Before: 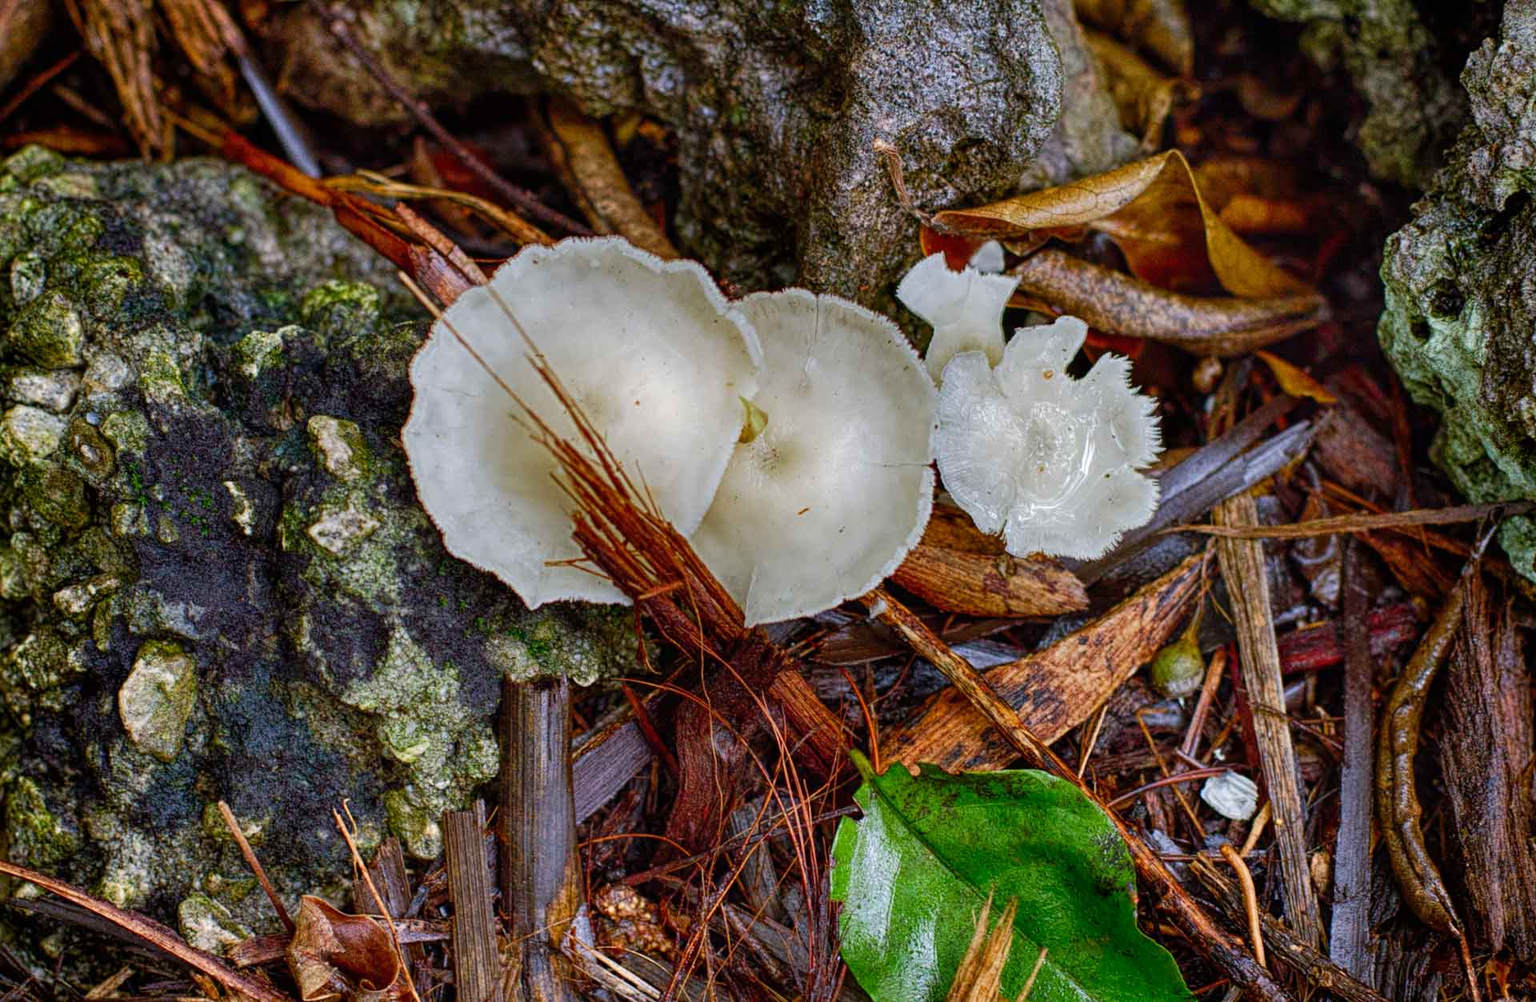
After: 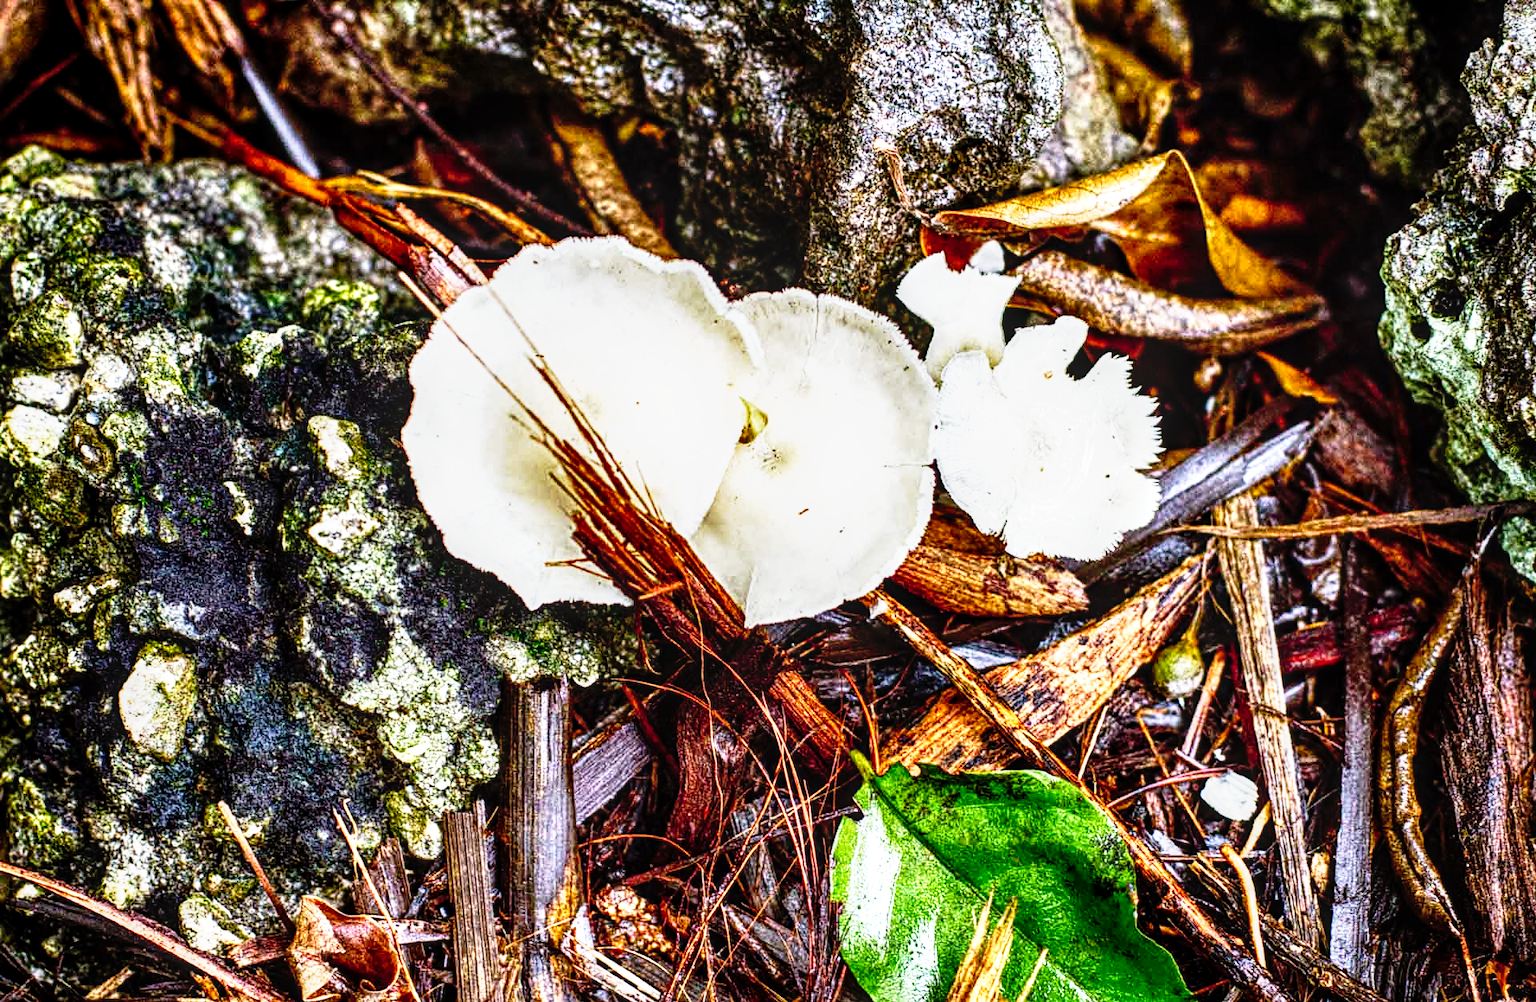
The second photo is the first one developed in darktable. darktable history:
tone equalizer: -8 EV -1.05 EV, -7 EV -1.04 EV, -6 EV -0.885 EV, -5 EV -0.564 EV, -3 EV 0.603 EV, -2 EV 0.869 EV, -1 EV 0.997 EV, +0 EV 1.07 EV, edges refinement/feathering 500, mask exposure compensation -1.57 EV, preserve details no
local contrast: detail 130%
base curve: curves: ch0 [(0, 0) (0.012, 0.01) (0.073, 0.168) (0.31, 0.711) (0.645, 0.957) (1, 1)], preserve colors none
shadows and highlights: shadows 12.78, white point adjustment 1.29, soften with gaussian
